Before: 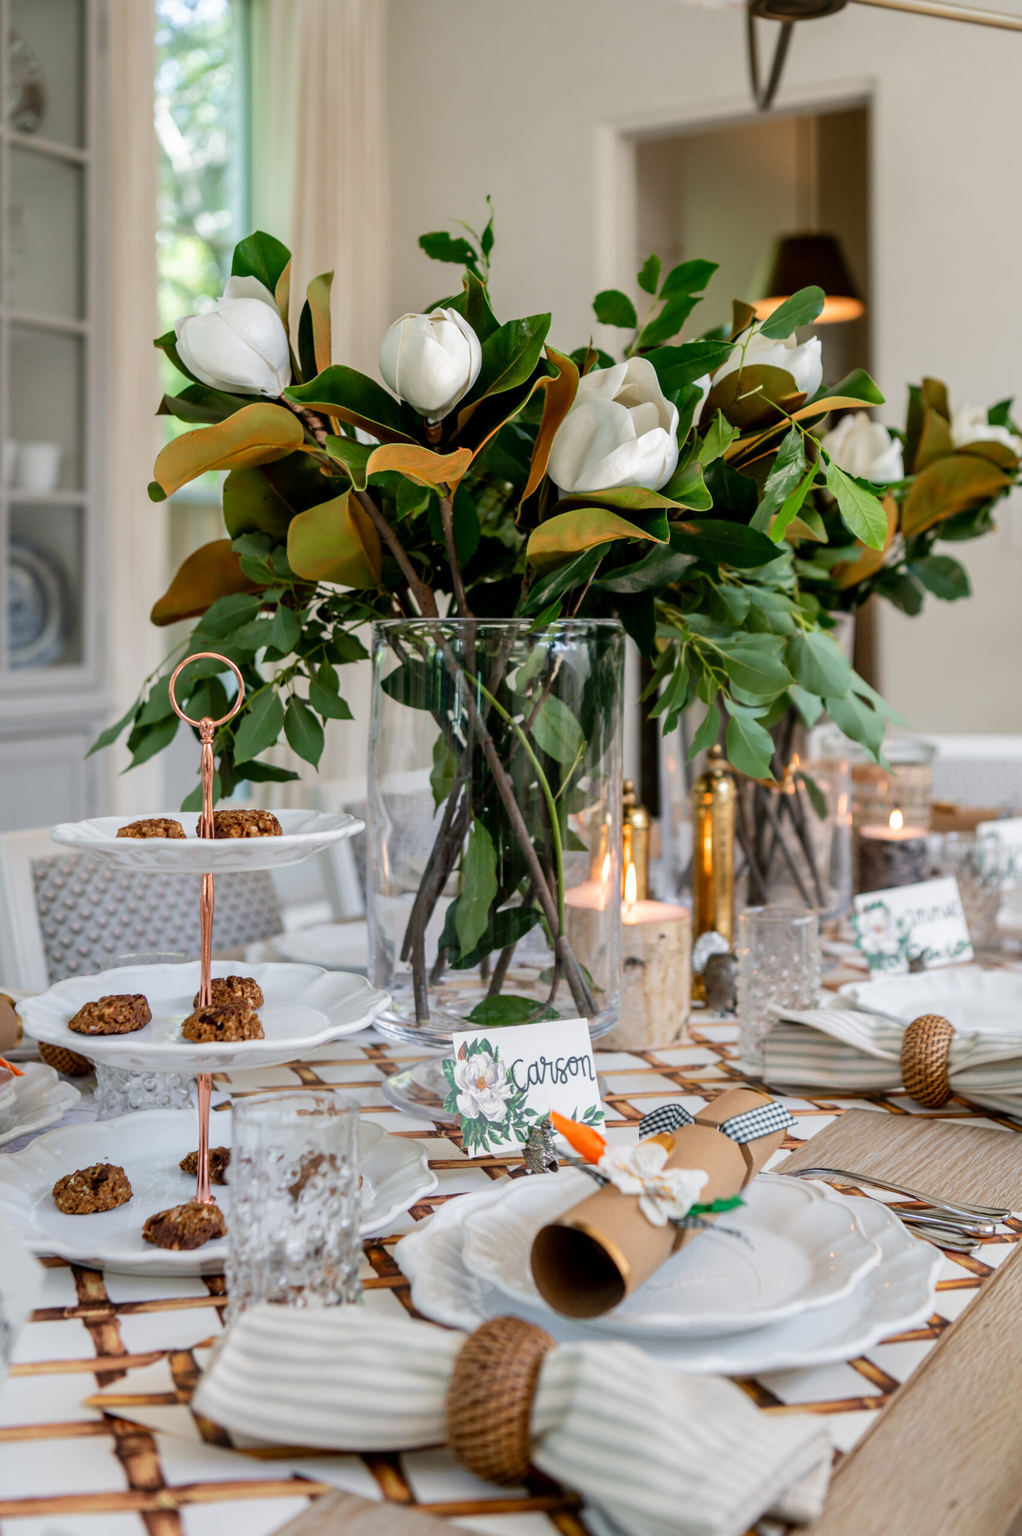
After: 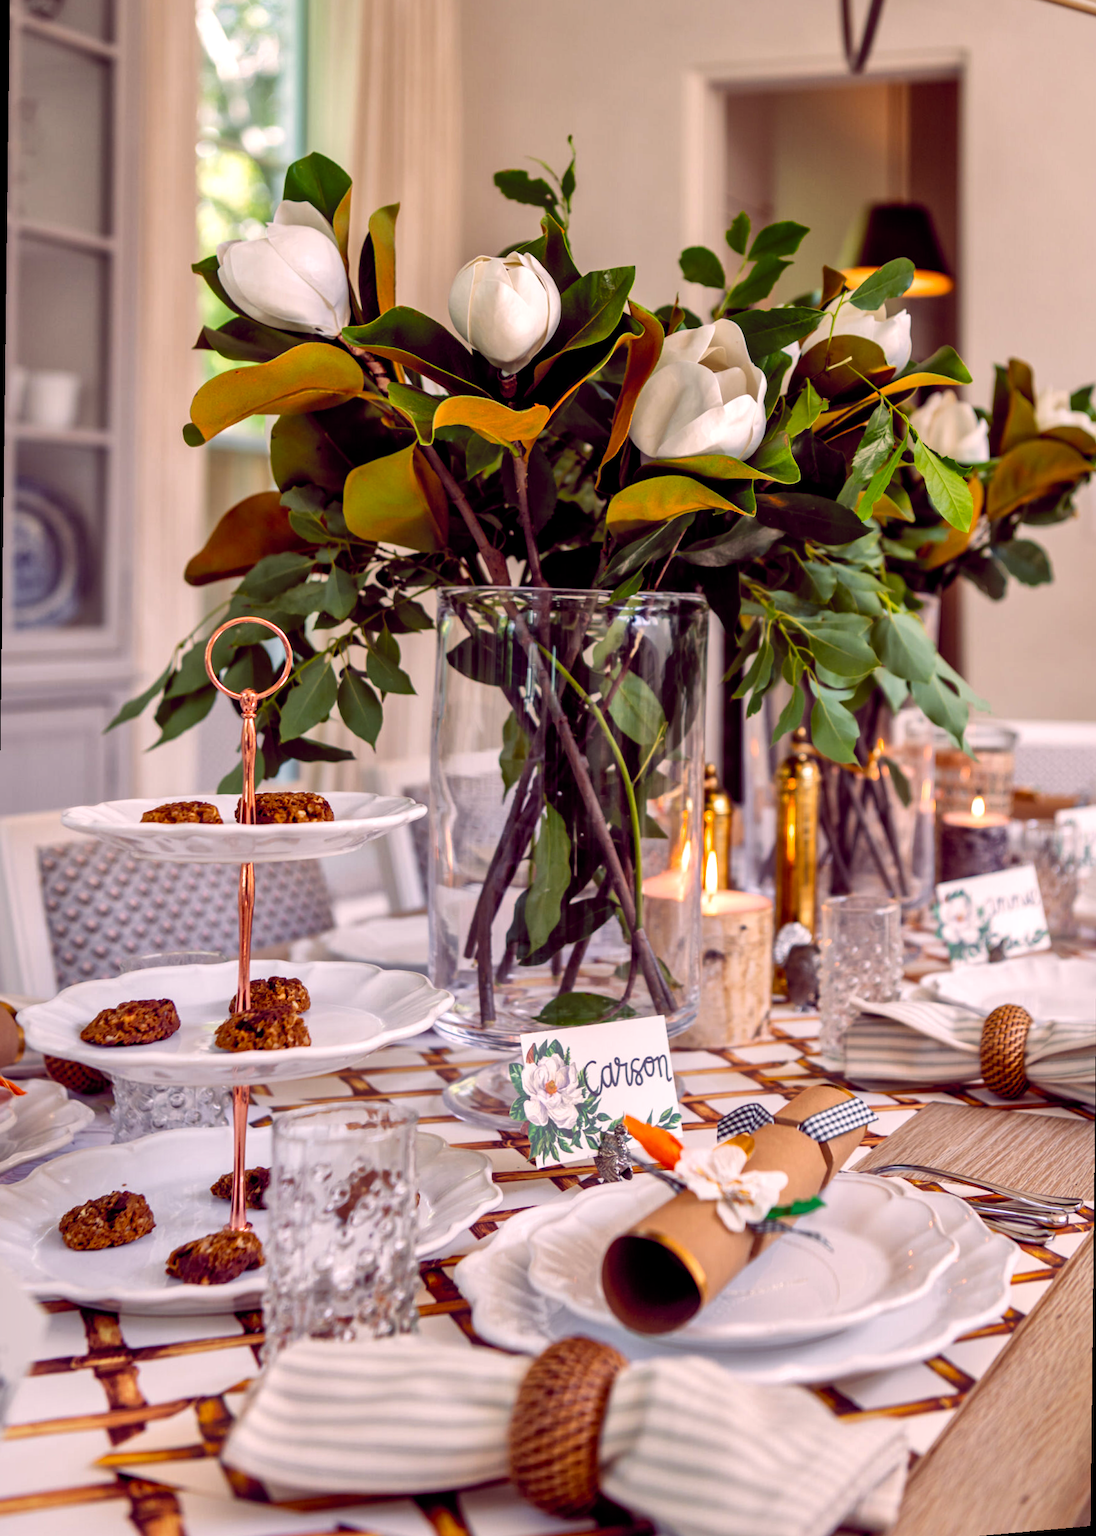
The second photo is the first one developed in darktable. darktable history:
local contrast: mode bilateral grid, contrast 20, coarseness 50, detail 150%, midtone range 0.2
color balance rgb: shadows lift › chroma 6.43%, shadows lift › hue 305.74°, highlights gain › chroma 2.43%, highlights gain › hue 35.74°, global offset › chroma 0.28%, global offset › hue 320.29°, linear chroma grading › global chroma 5.5%, perceptual saturation grading › global saturation 30%, contrast 5.15%
rotate and perspective: rotation 0.679°, lens shift (horizontal) 0.136, crop left 0.009, crop right 0.991, crop top 0.078, crop bottom 0.95
